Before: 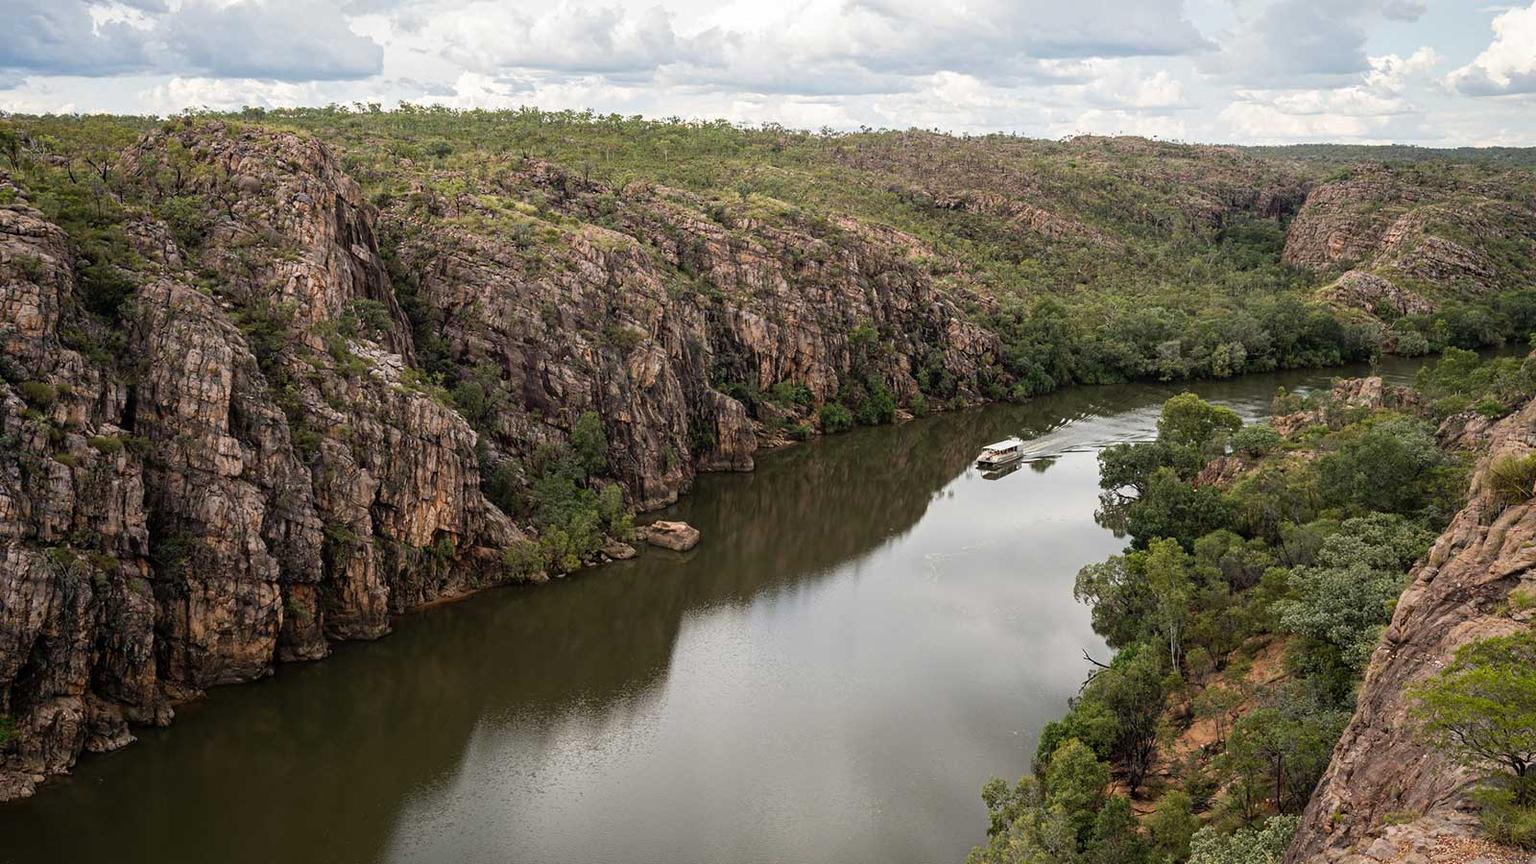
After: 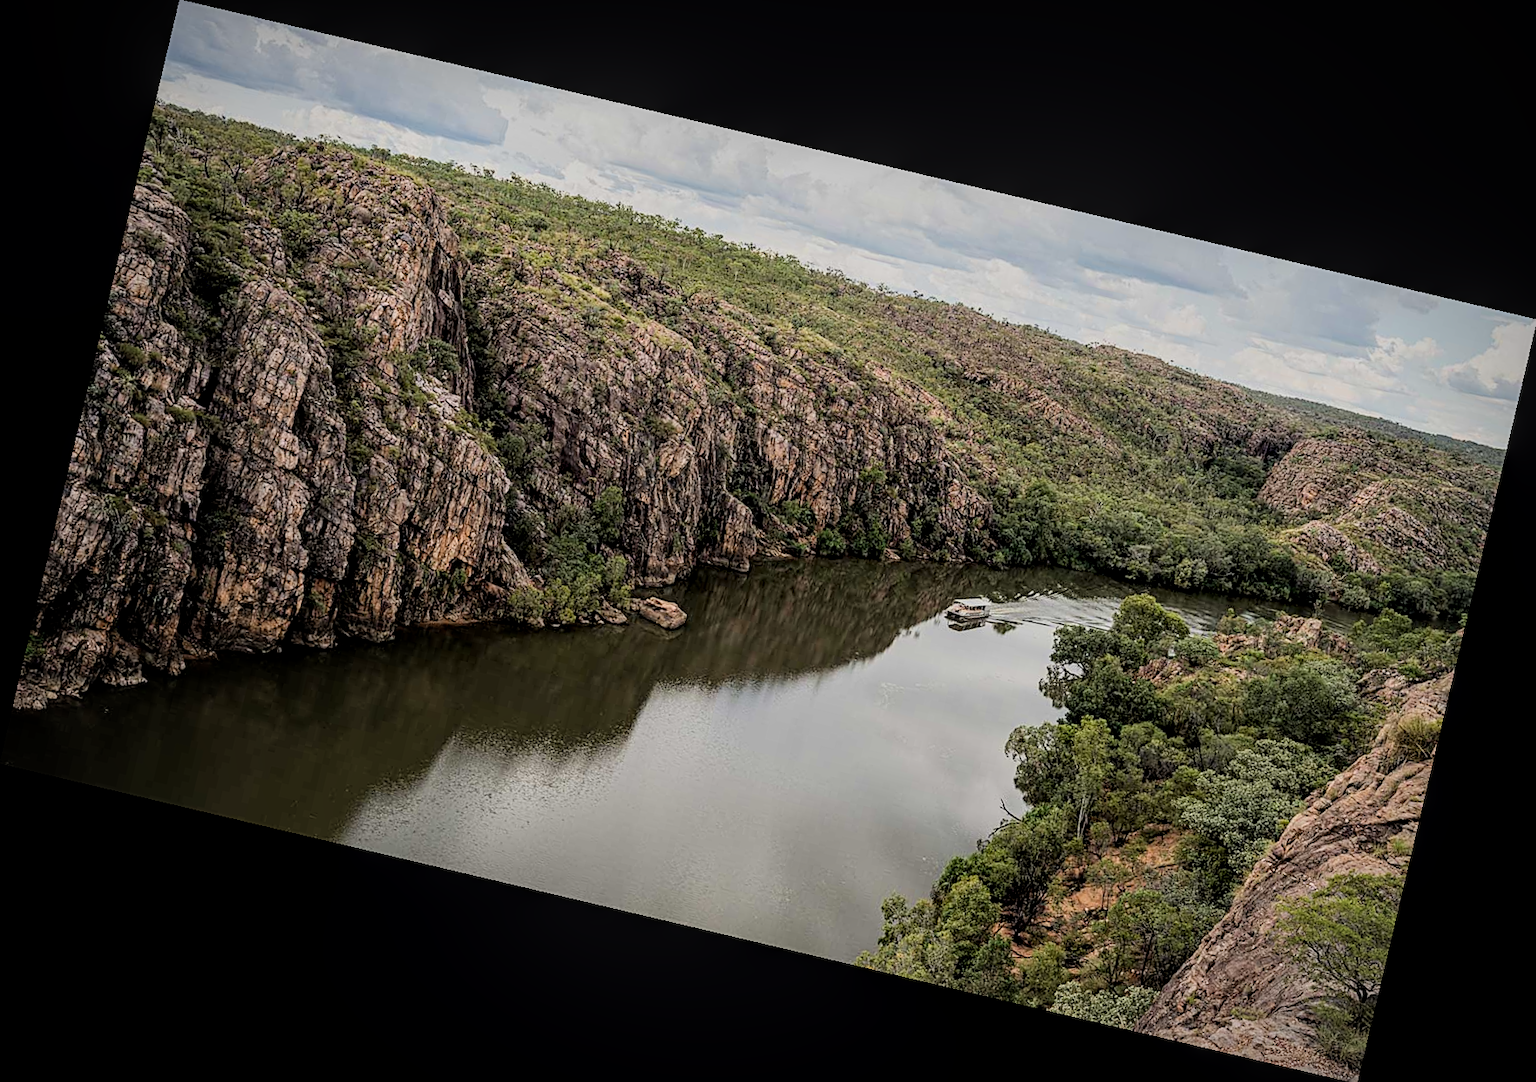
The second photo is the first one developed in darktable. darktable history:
exposure: exposure 0.127 EV, compensate highlight preservation false
vignetting: fall-off start 87%, automatic ratio true
sharpen: on, module defaults
local contrast: detail 130%
filmic rgb: black relative exposure -7.15 EV, white relative exposure 5.36 EV, hardness 3.02, color science v6 (2022)
rotate and perspective: rotation 13.27°, automatic cropping off
